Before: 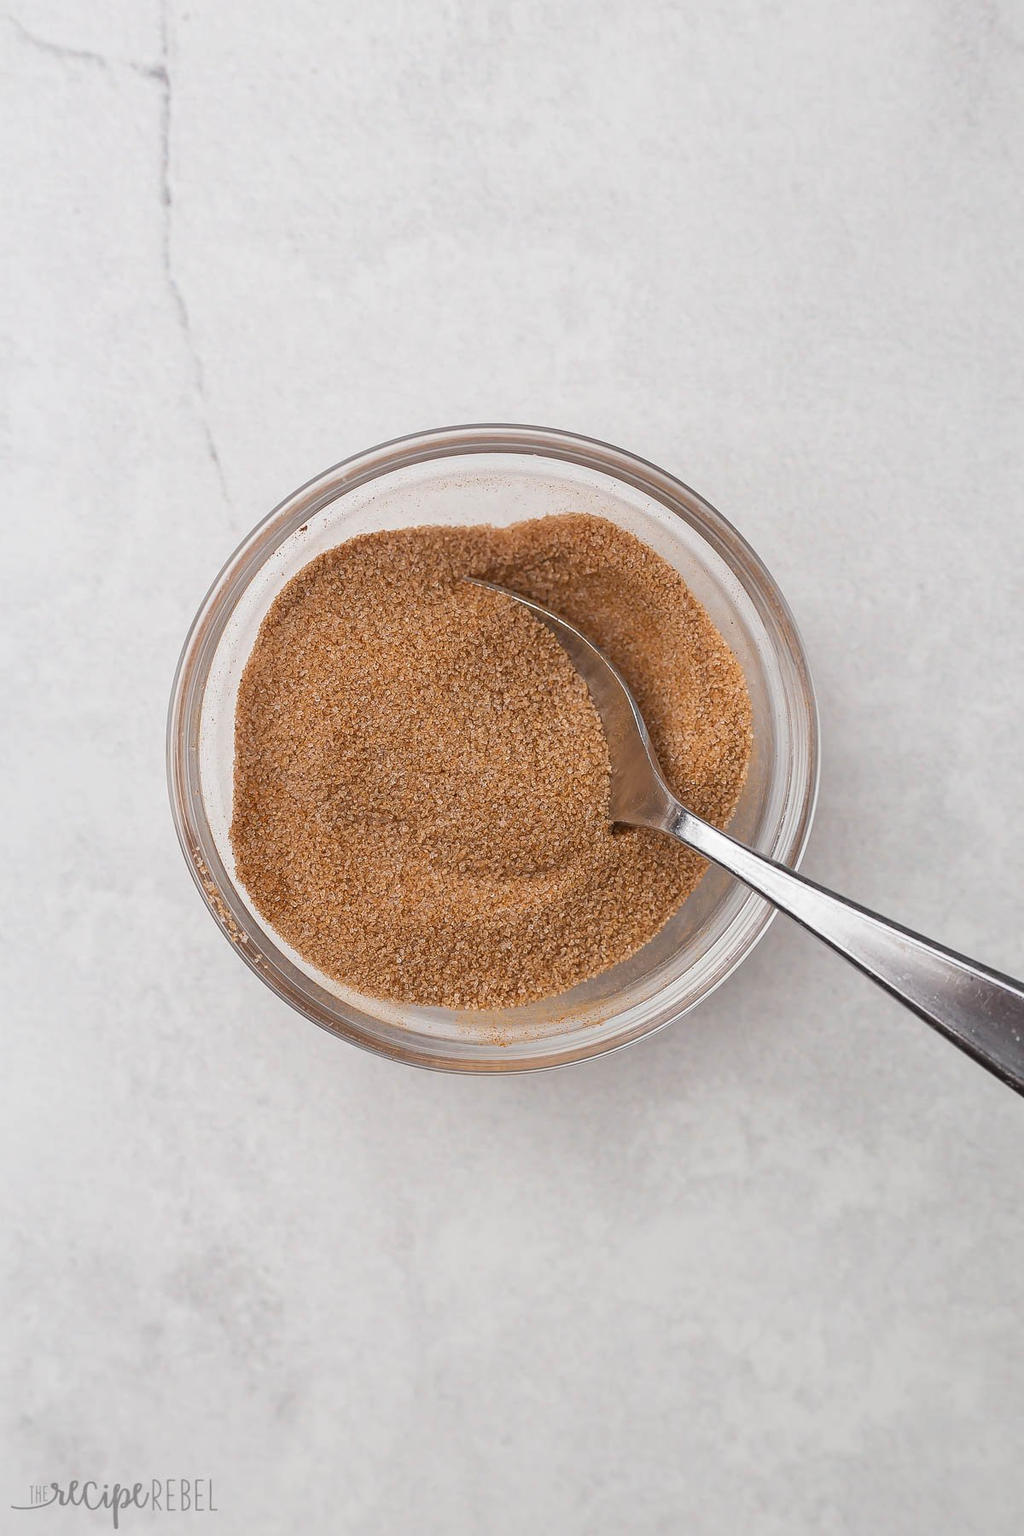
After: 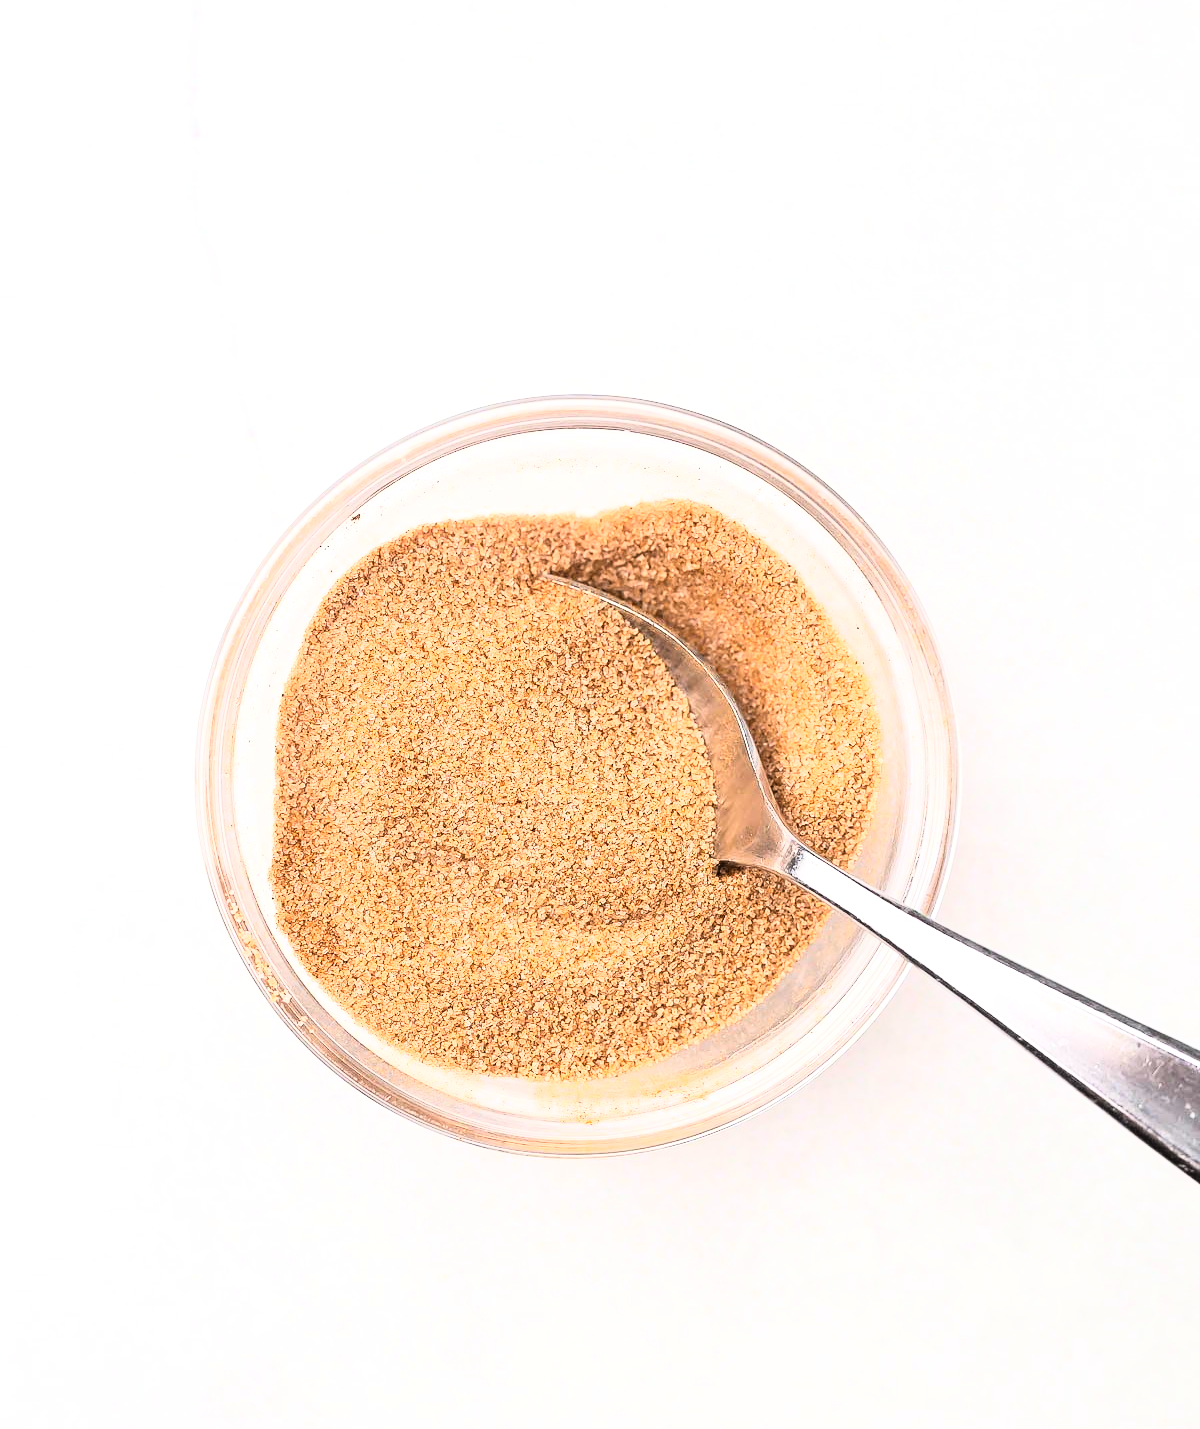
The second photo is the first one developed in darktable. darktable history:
crop and rotate: top 5.667%, bottom 14.937%
rgb curve: curves: ch0 [(0, 0) (0.21, 0.15) (0.24, 0.21) (0.5, 0.75) (0.75, 0.96) (0.89, 0.99) (1, 1)]; ch1 [(0, 0.02) (0.21, 0.13) (0.25, 0.2) (0.5, 0.67) (0.75, 0.9) (0.89, 0.97) (1, 1)]; ch2 [(0, 0.02) (0.21, 0.13) (0.25, 0.2) (0.5, 0.67) (0.75, 0.9) (0.89, 0.97) (1, 1)], compensate middle gray true
exposure: exposure 0.6 EV, compensate highlight preservation false
tone curve: curves: ch0 [(0, 0) (0.077, 0.082) (0.765, 0.73) (1, 1)]
